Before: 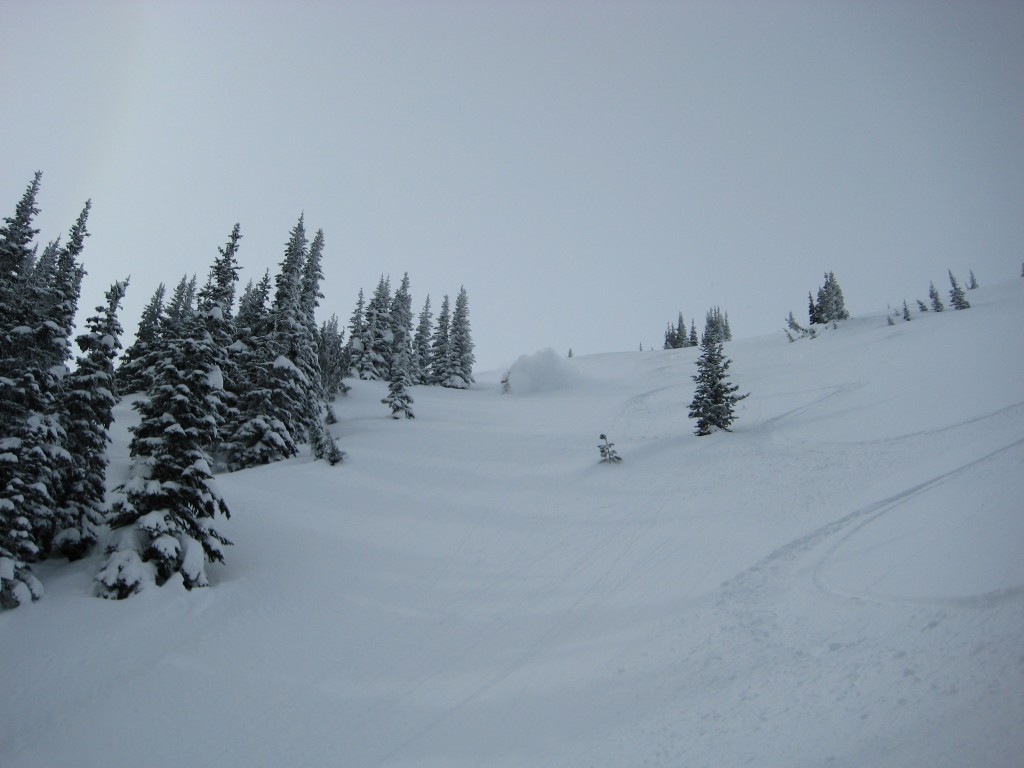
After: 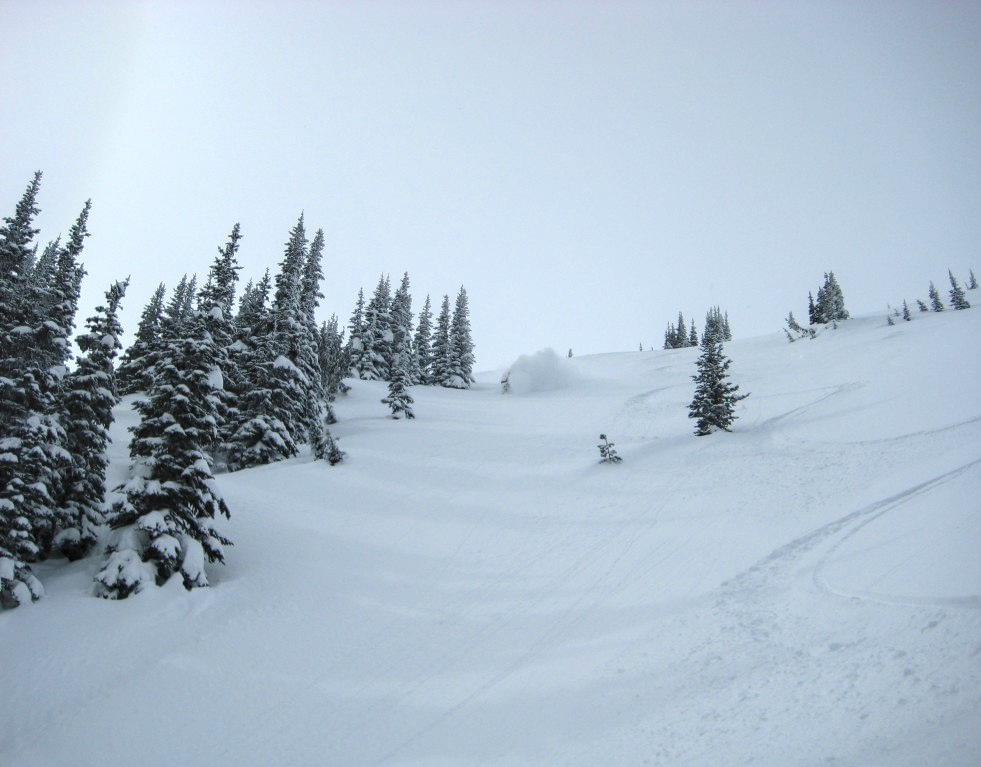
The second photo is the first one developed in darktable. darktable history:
exposure: black level correction -0.002, exposure 0.707 EV, compensate highlight preservation false
crop: right 4.196%, bottom 0.046%
local contrast: on, module defaults
tone equalizer: on, module defaults
